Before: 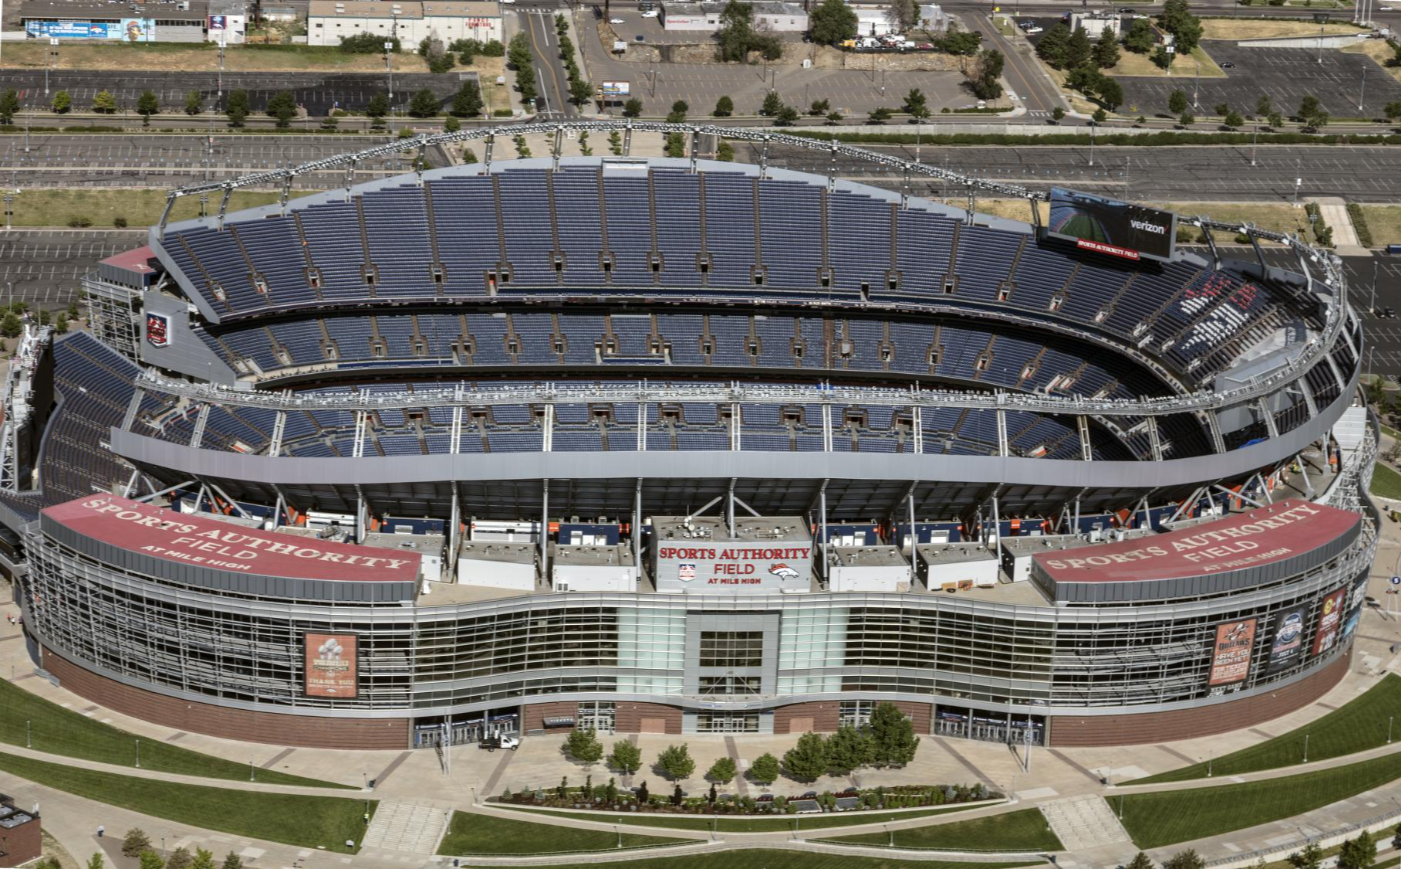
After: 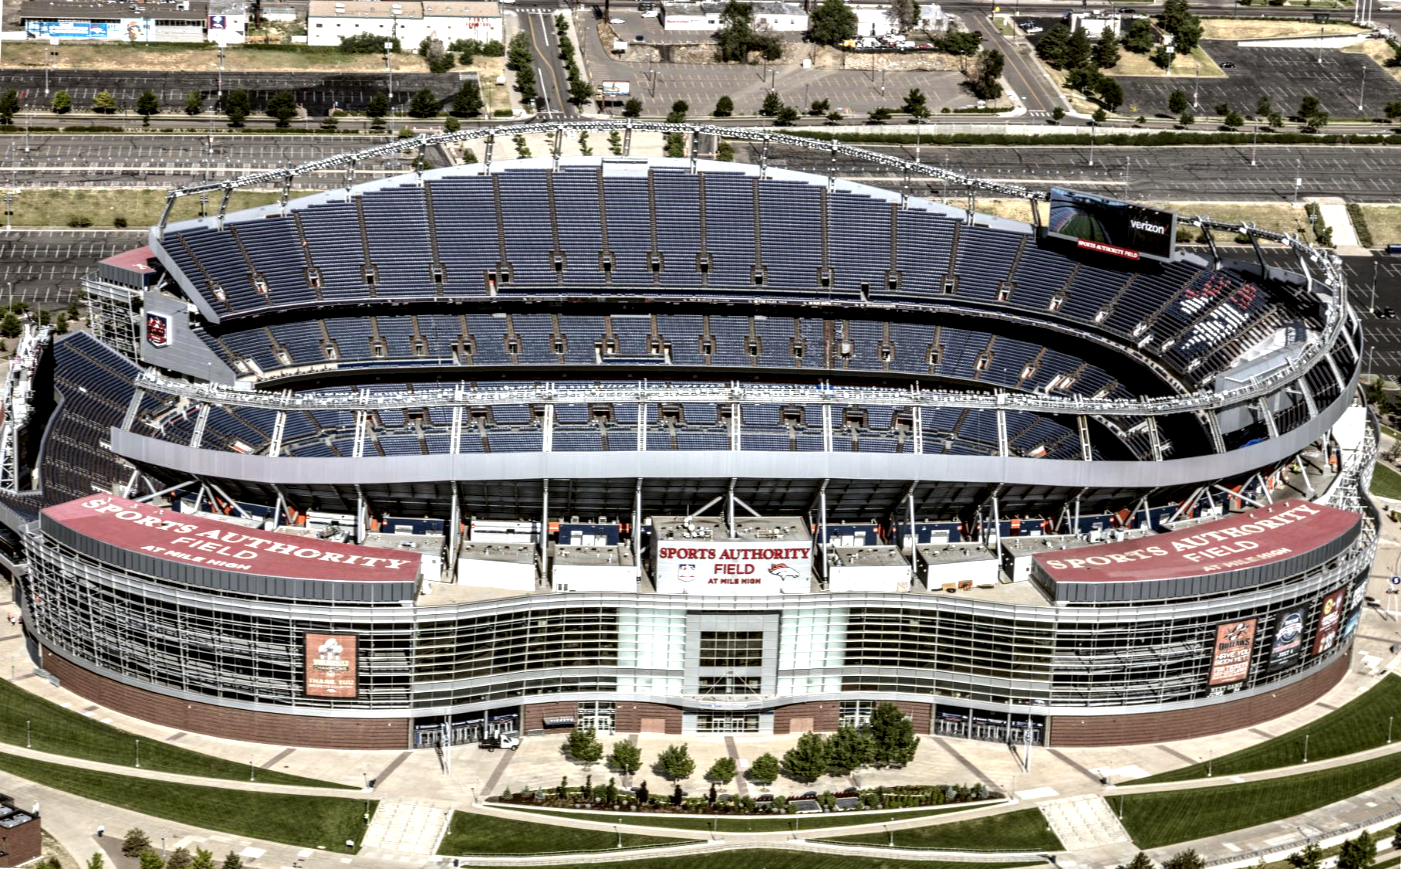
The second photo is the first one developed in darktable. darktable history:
exposure: exposure 0.4 EV, compensate highlight preservation false
local contrast: highlights 80%, shadows 57%, detail 175%, midtone range 0.602
